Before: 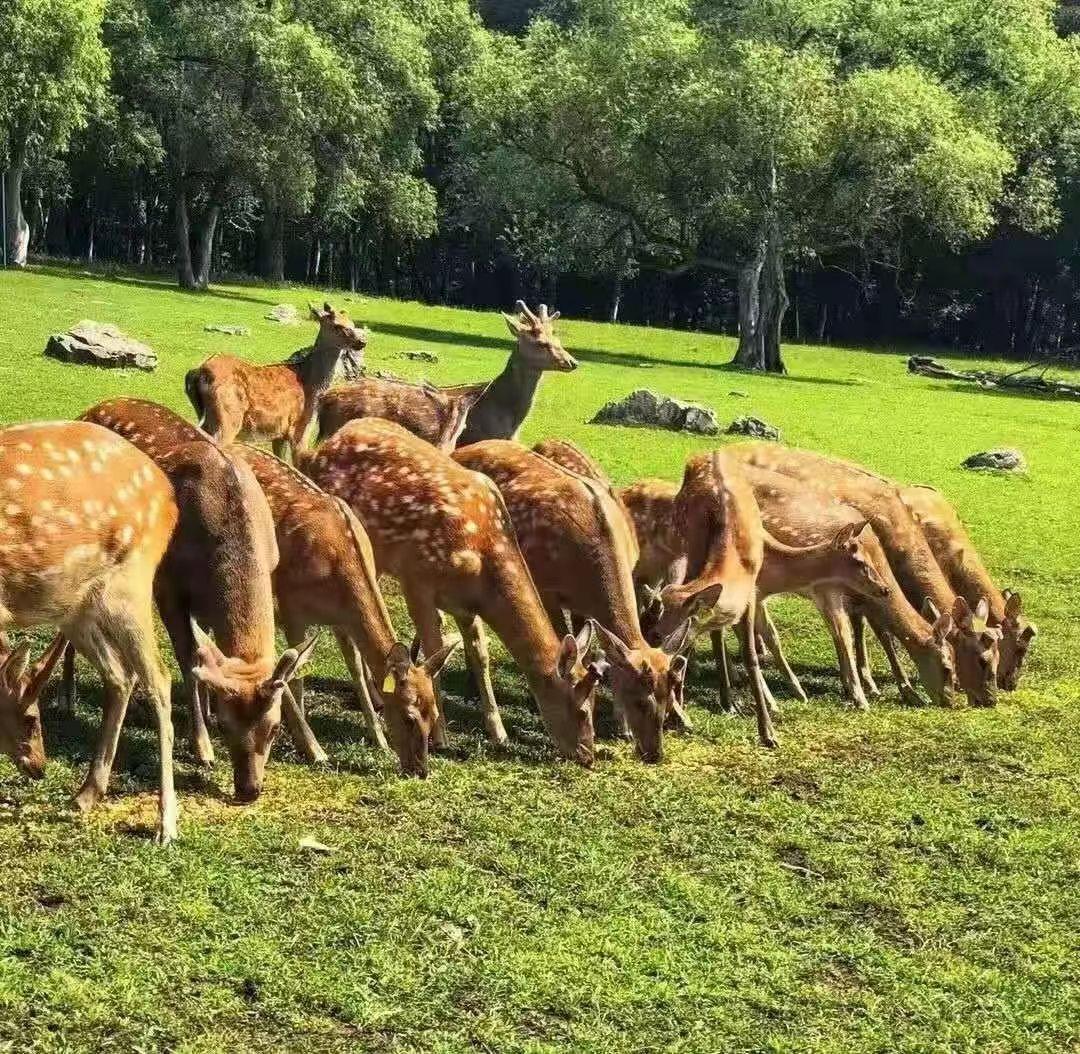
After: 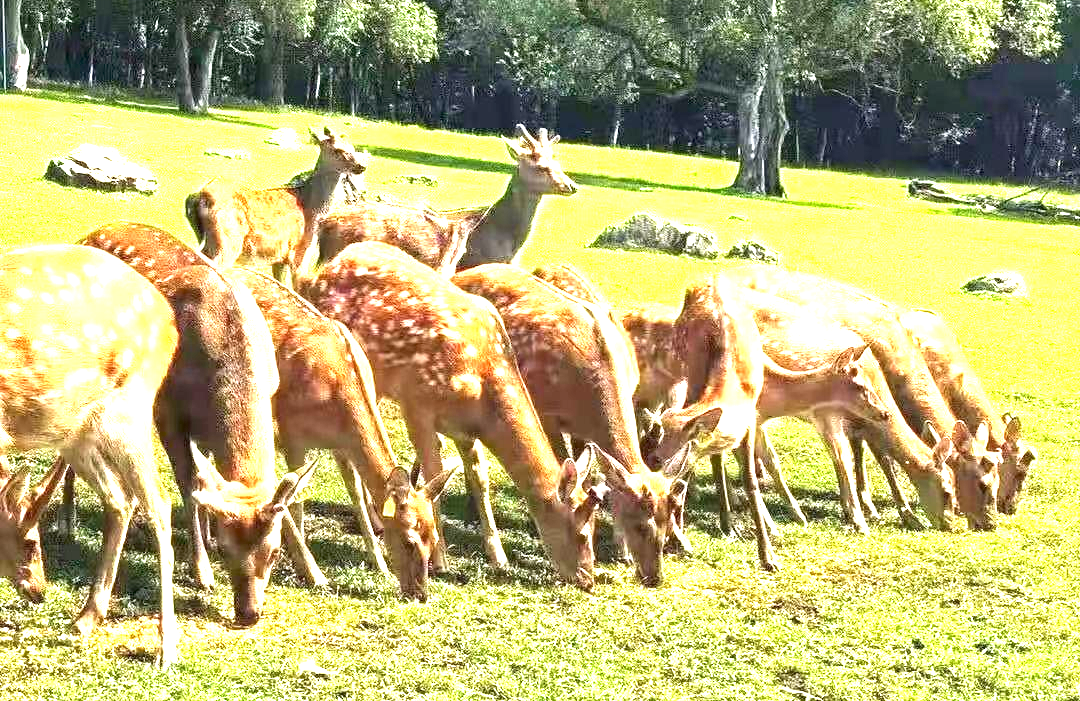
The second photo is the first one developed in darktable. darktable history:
crop: top 16.727%, bottom 16.727%
exposure: exposure 2 EV, compensate highlight preservation false
